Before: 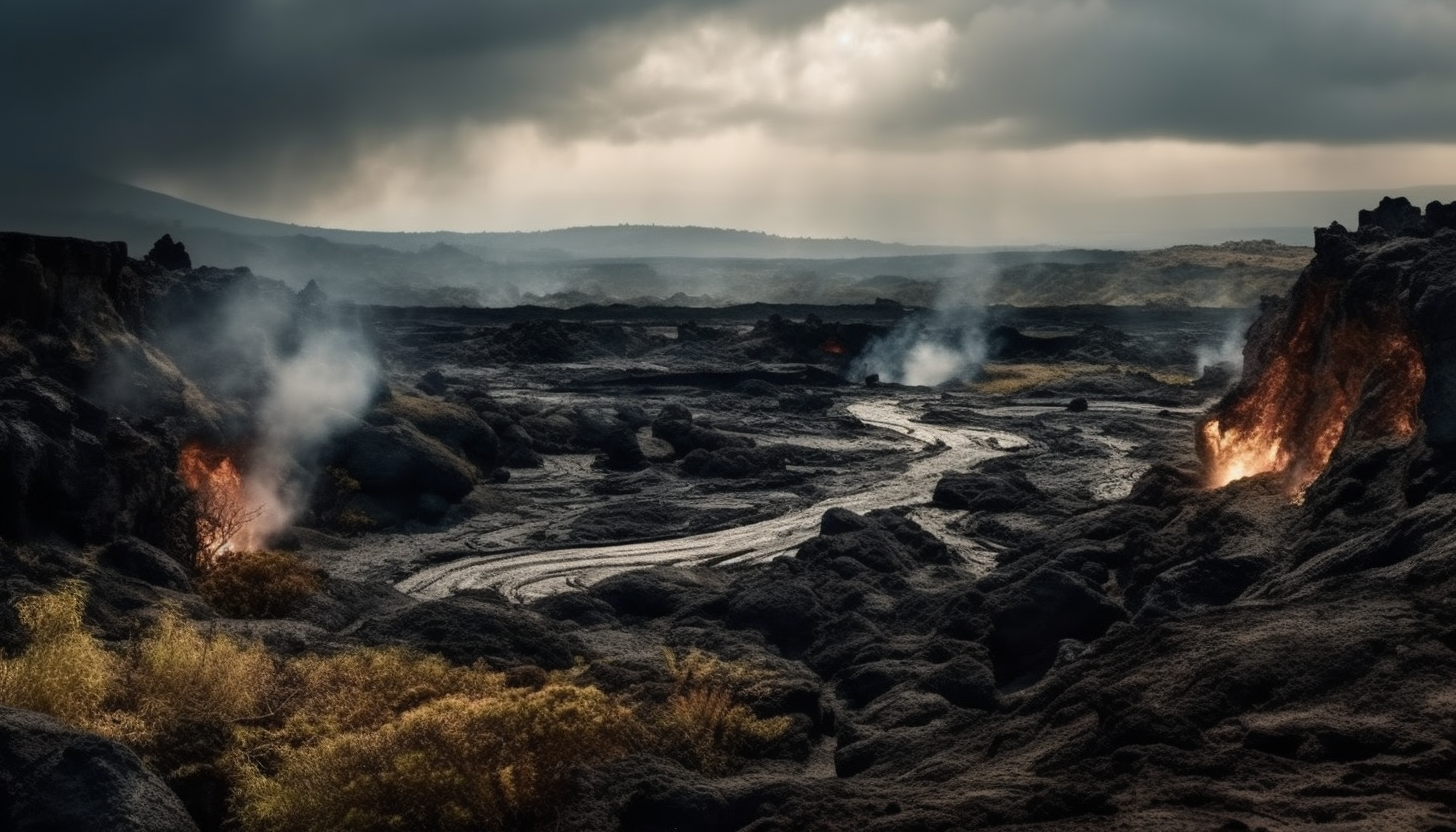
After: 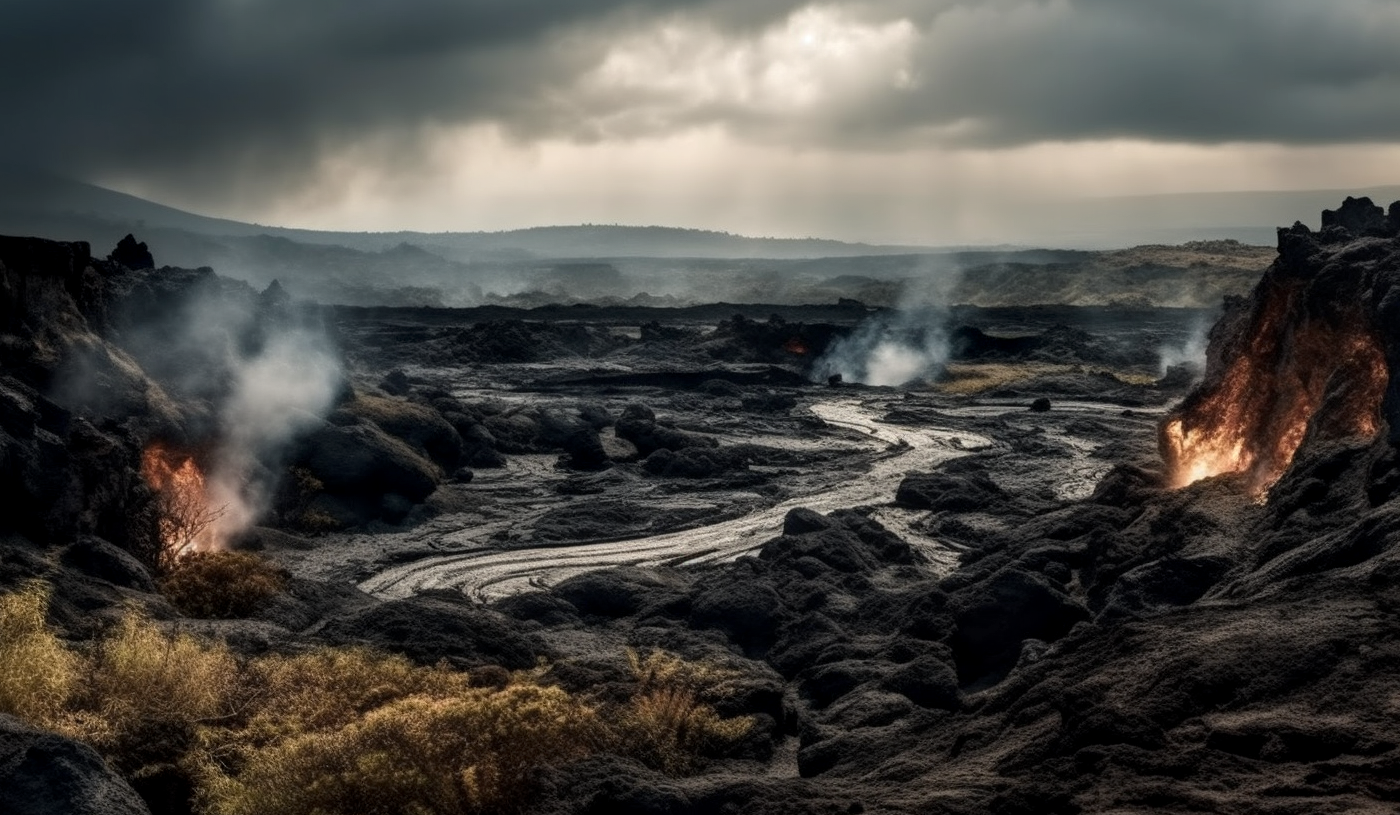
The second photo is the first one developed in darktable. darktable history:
contrast brightness saturation: saturation -0.05
local contrast: on, module defaults
crop and rotate: left 2.606%, right 1.231%, bottom 2.009%
